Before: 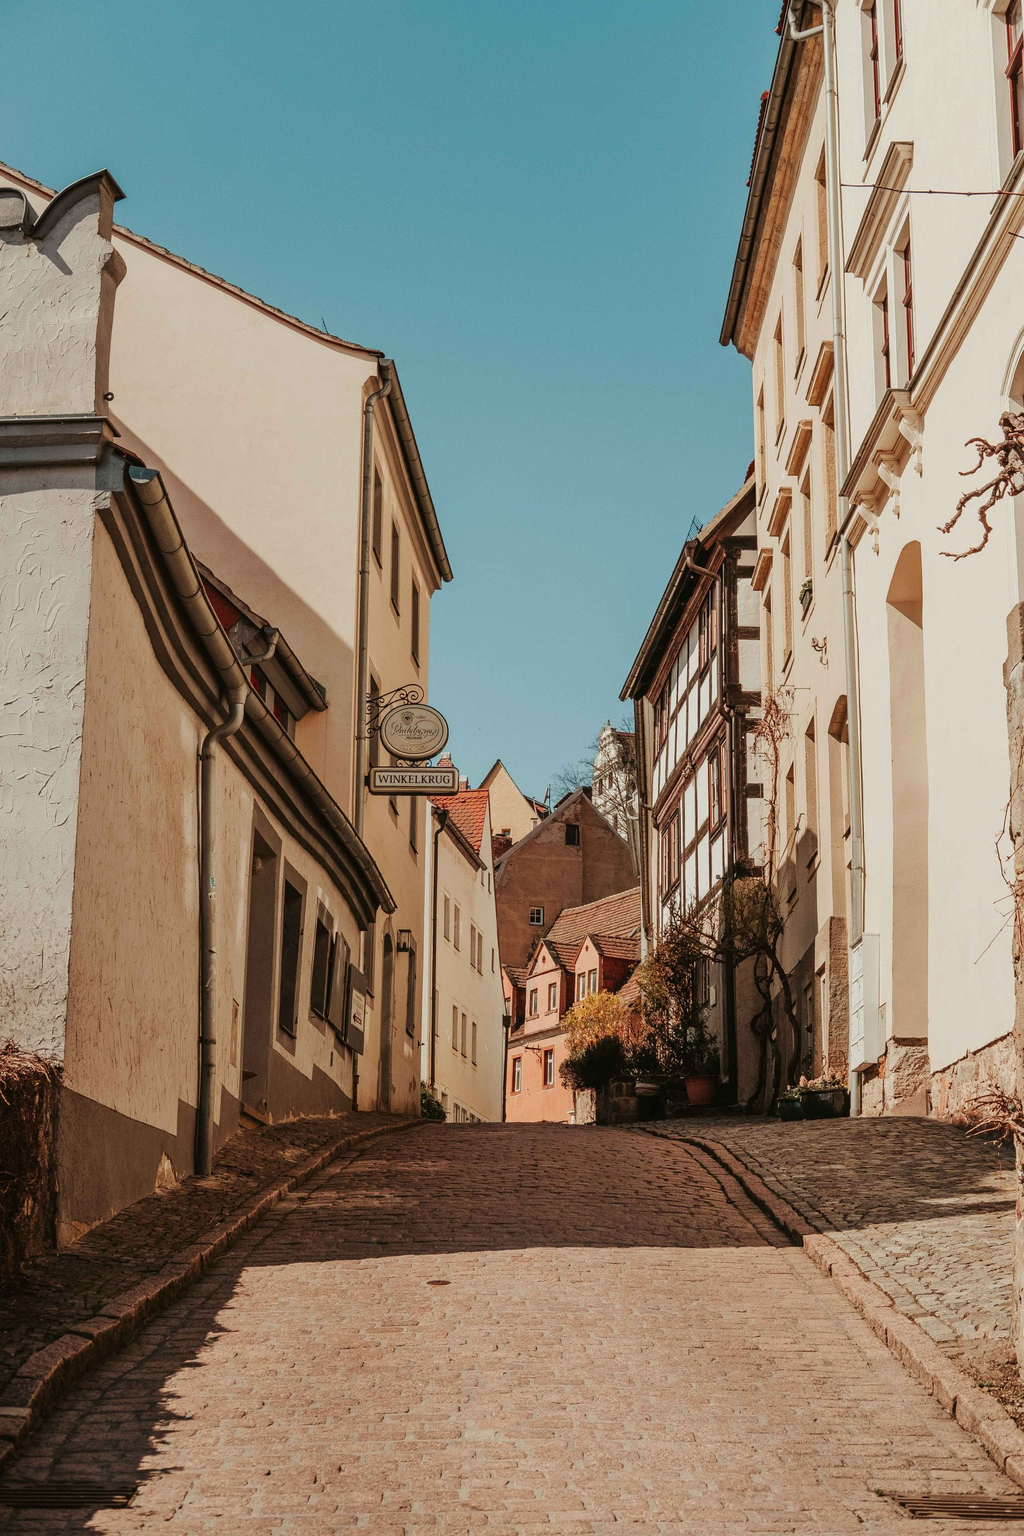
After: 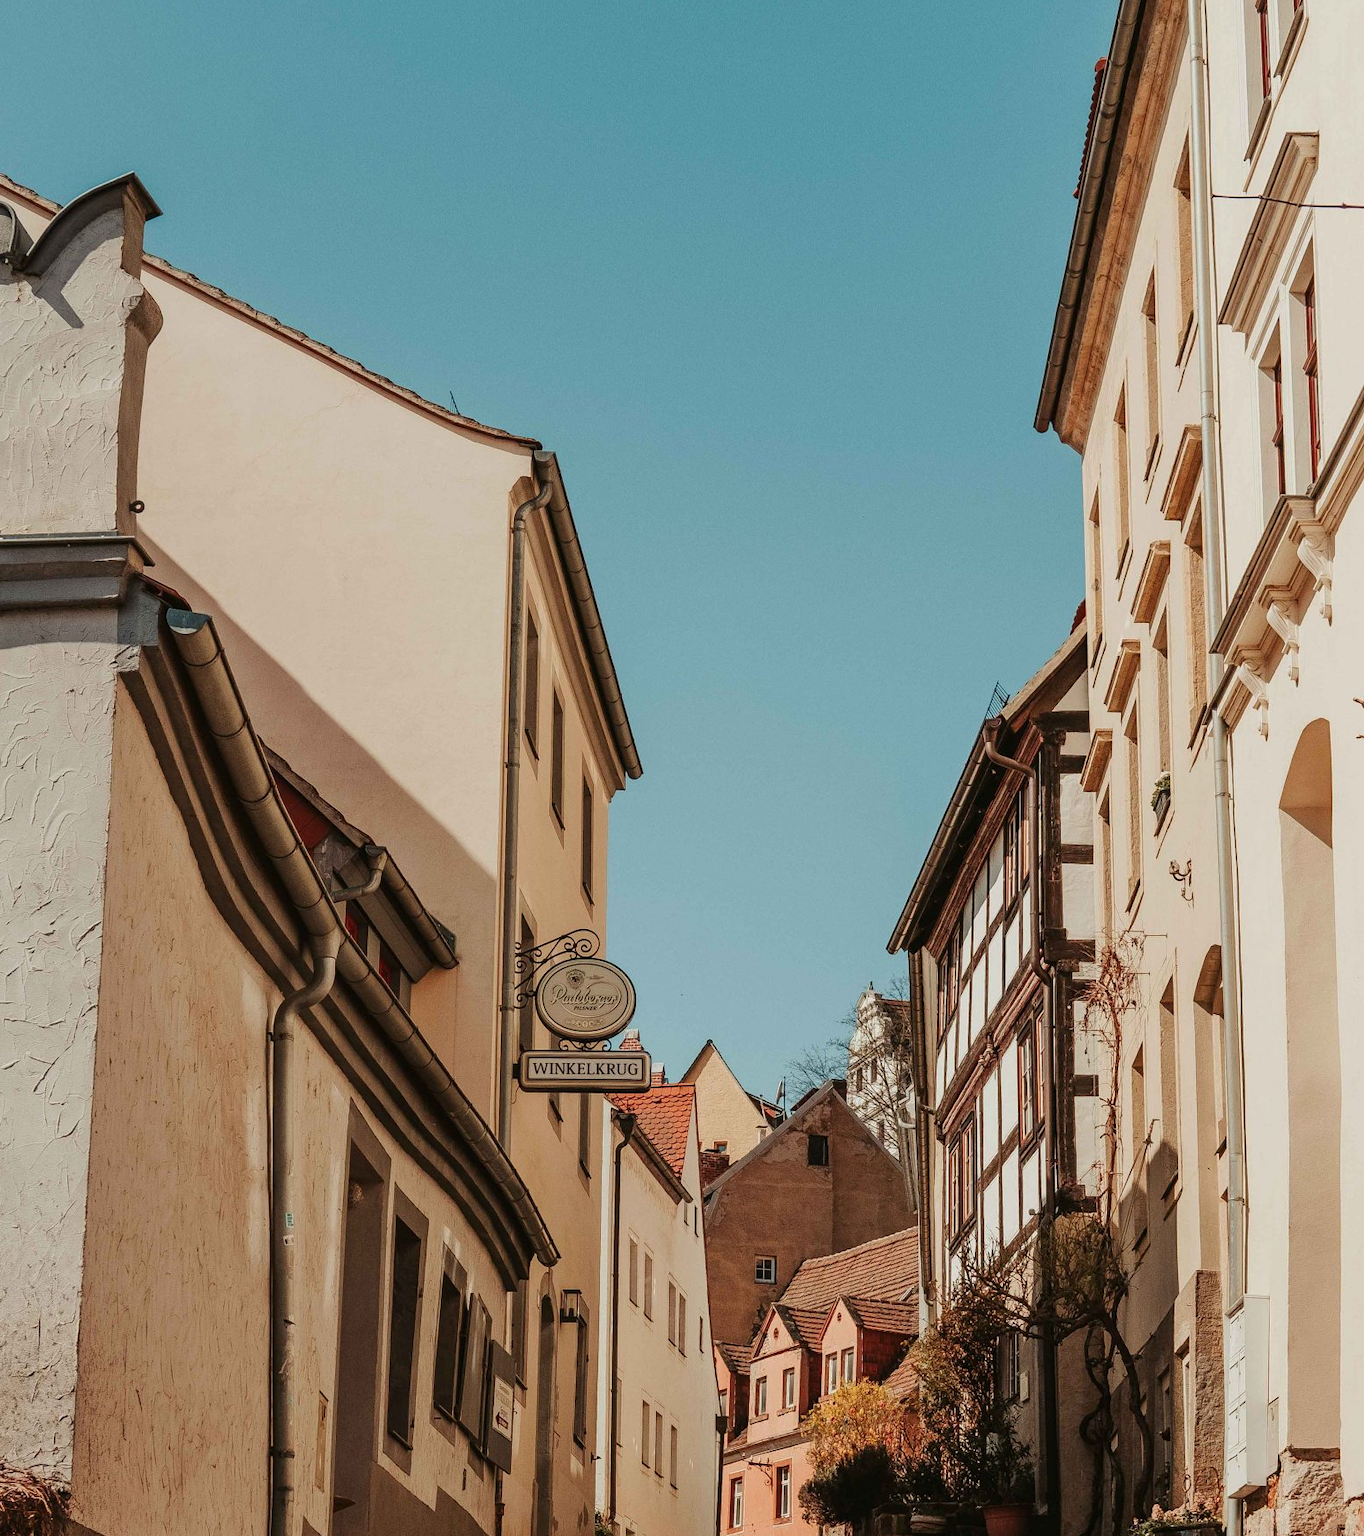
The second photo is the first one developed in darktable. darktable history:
crop: left 1.537%, top 3.391%, right 7.734%, bottom 28.51%
